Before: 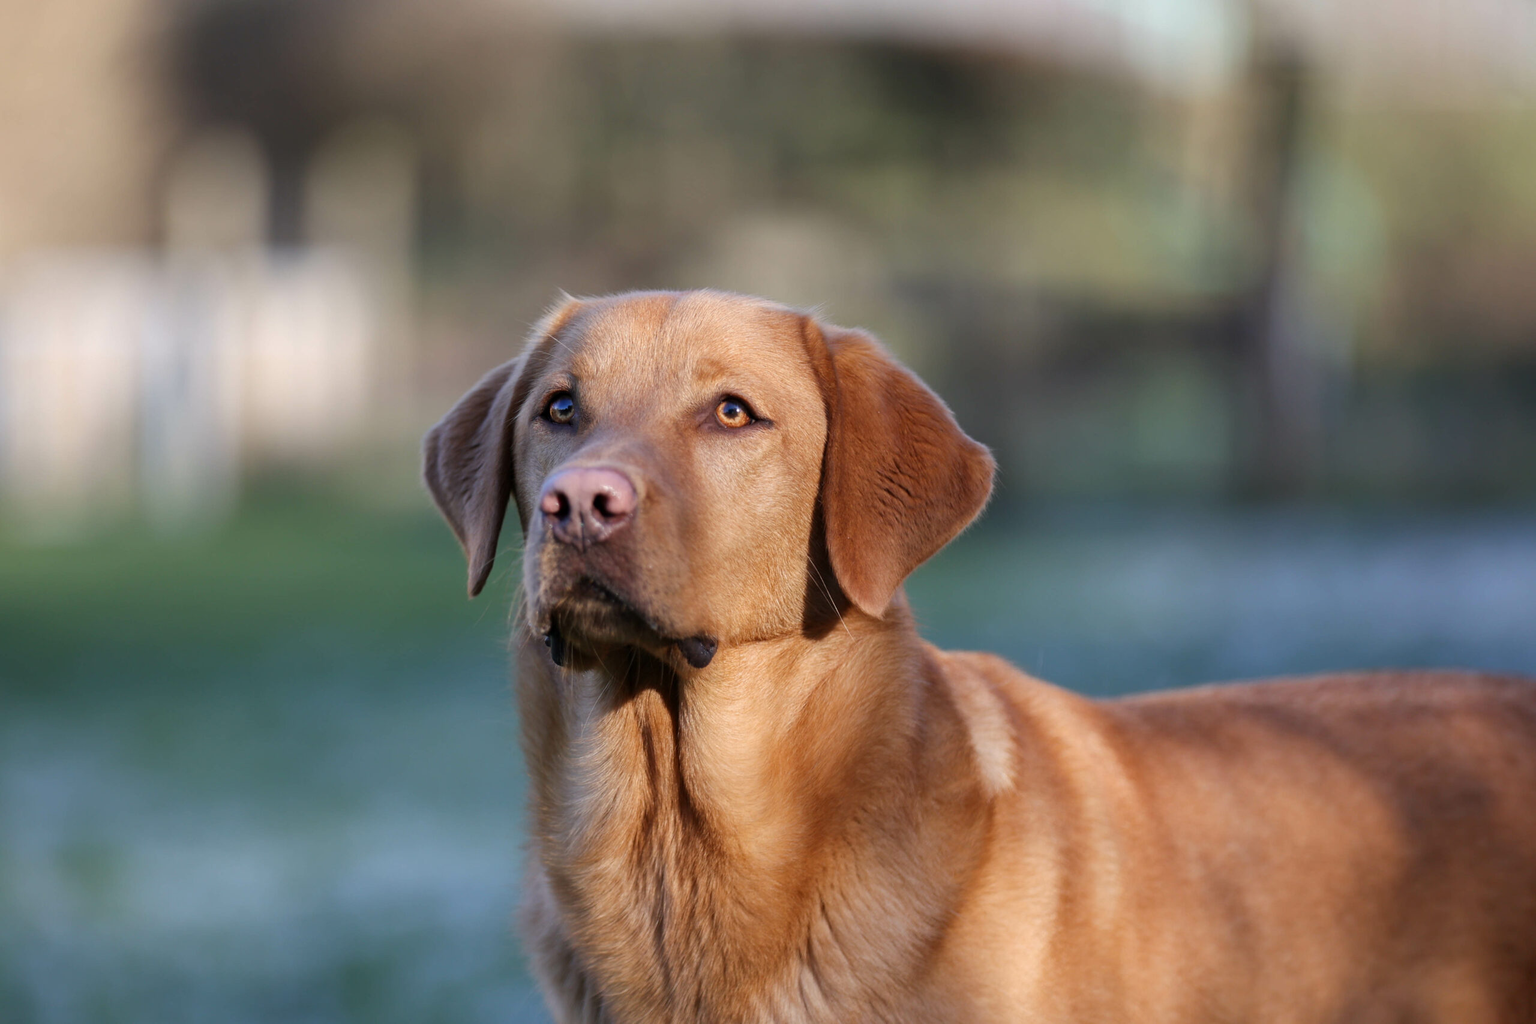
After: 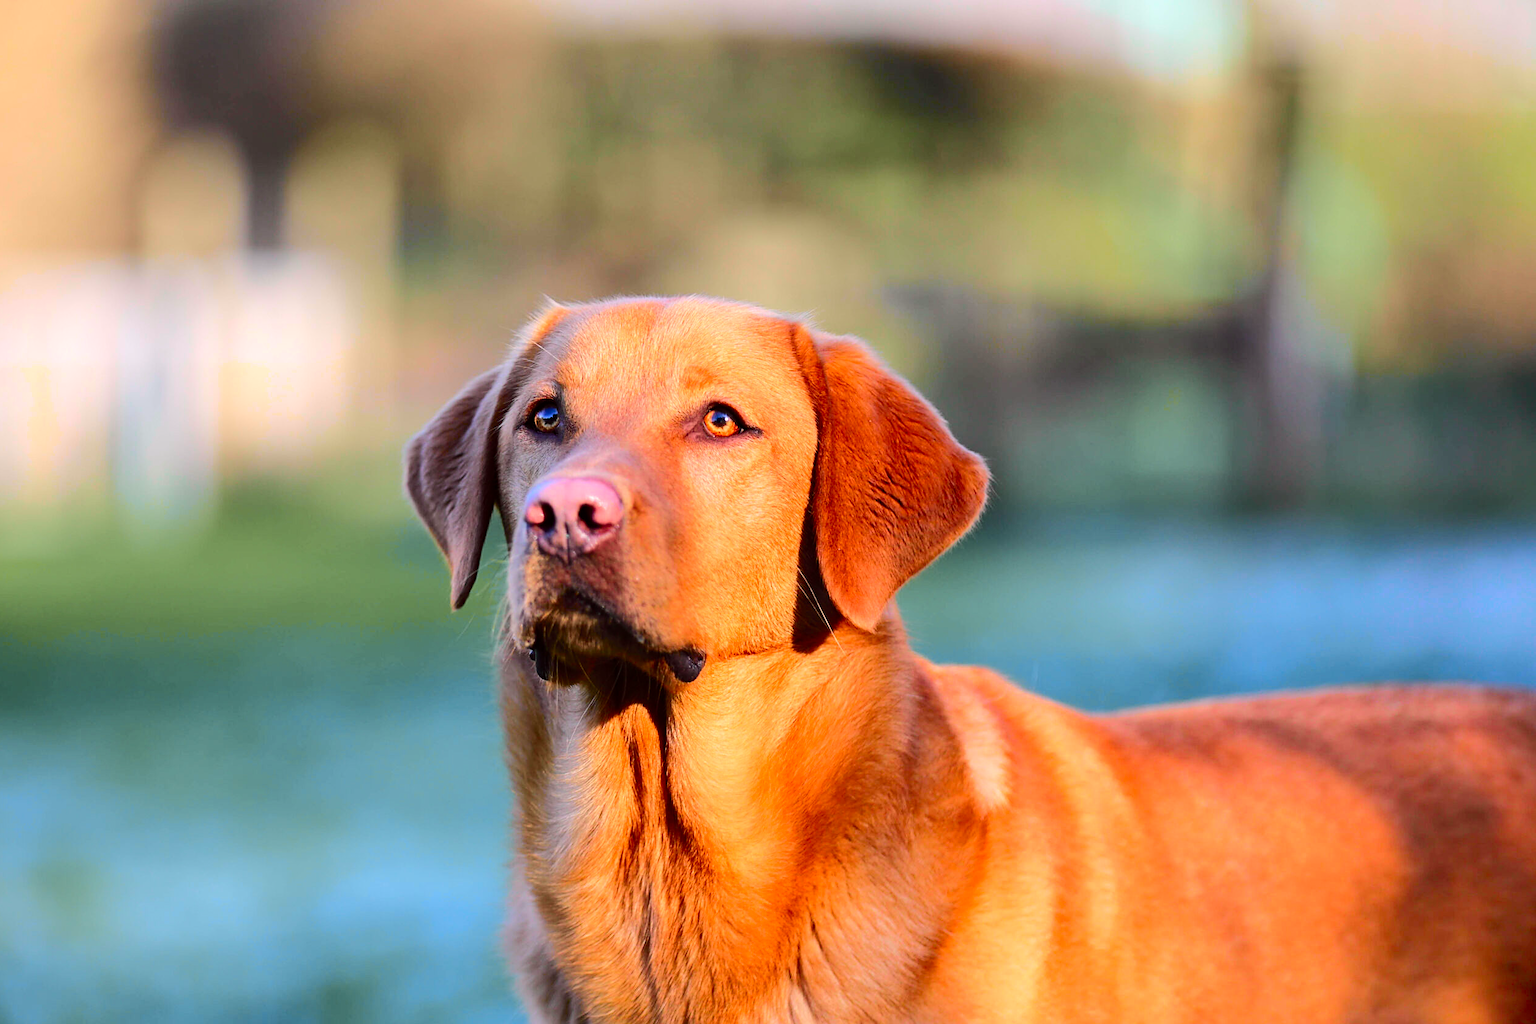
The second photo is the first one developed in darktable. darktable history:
color balance: lift [1, 1.001, 0.999, 1.001], gamma [1, 1.004, 1.007, 0.993], gain [1, 0.991, 0.987, 1.013], contrast 10%, output saturation 120%
tone curve: curves: ch0 [(0, 0) (0.131, 0.135) (0.288, 0.372) (0.451, 0.608) (0.612, 0.739) (0.736, 0.832) (1, 1)]; ch1 [(0, 0) (0.392, 0.398) (0.487, 0.471) (0.496, 0.493) (0.519, 0.531) (0.557, 0.591) (0.581, 0.639) (0.622, 0.711) (1, 1)]; ch2 [(0, 0) (0.388, 0.344) (0.438, 0.425) (0.476, 0.482) (0.502, 0.508) (0.524, 0.531) (0.538, 0.58) (0.58, 0.621) (0.613, 0.679) (0.655, 0.738) (1, 1)], color space Lab, independent channels, preserve colors none
sharpen: on, module defaults
crop: left 1.743%, right 0.268%, bottom 2.011%
